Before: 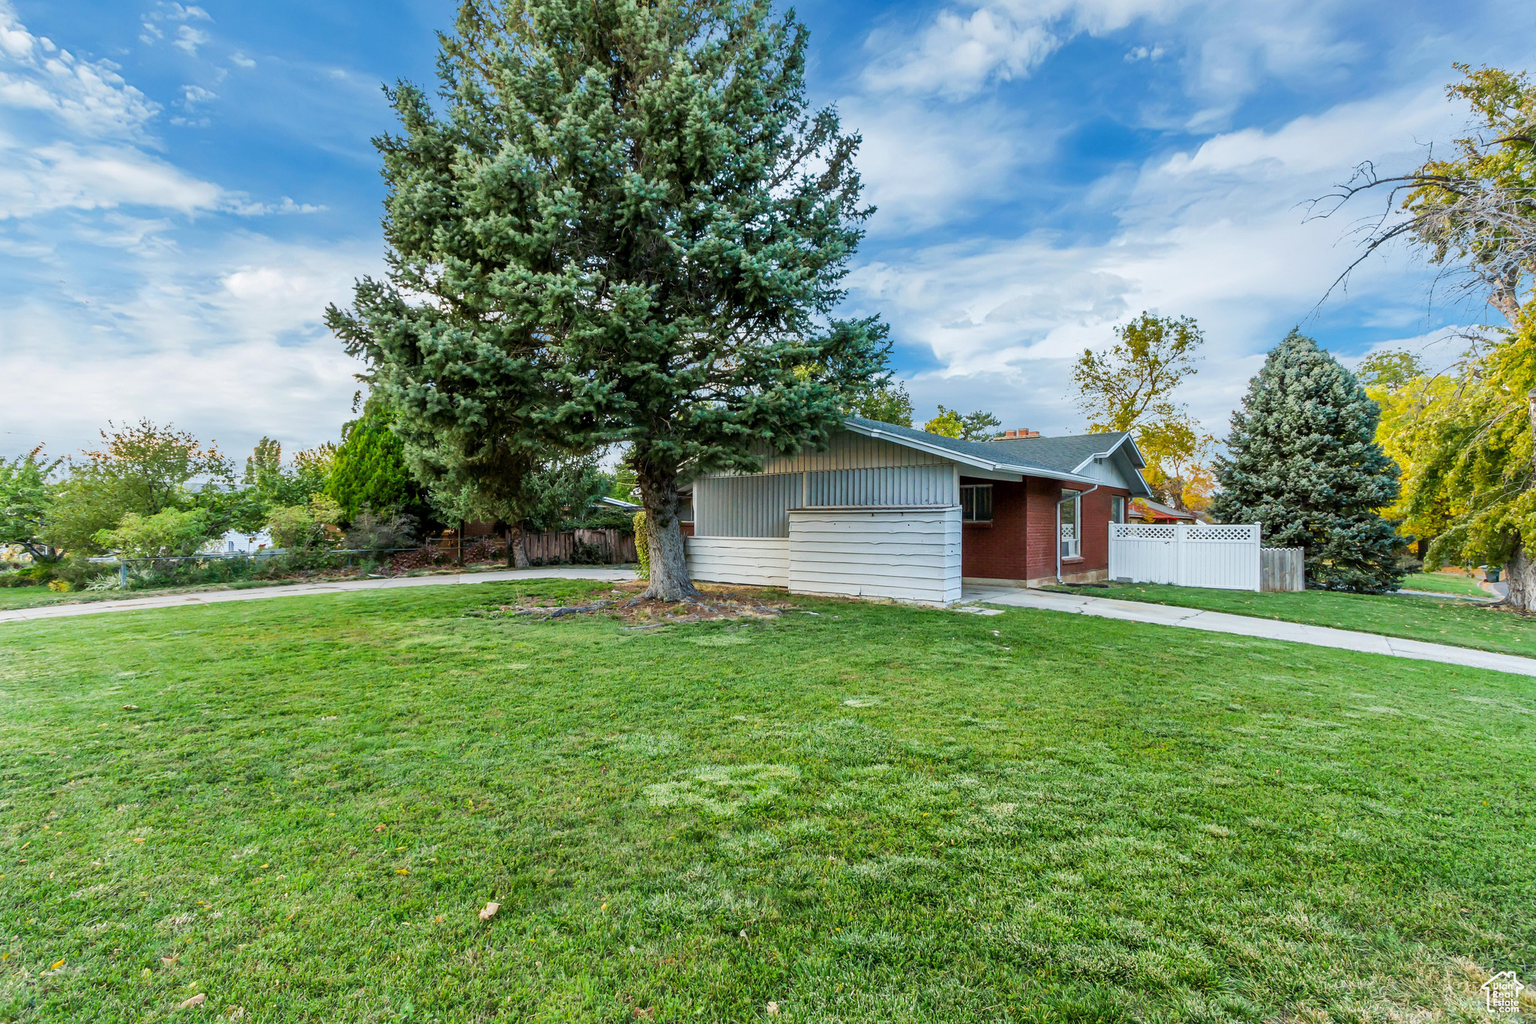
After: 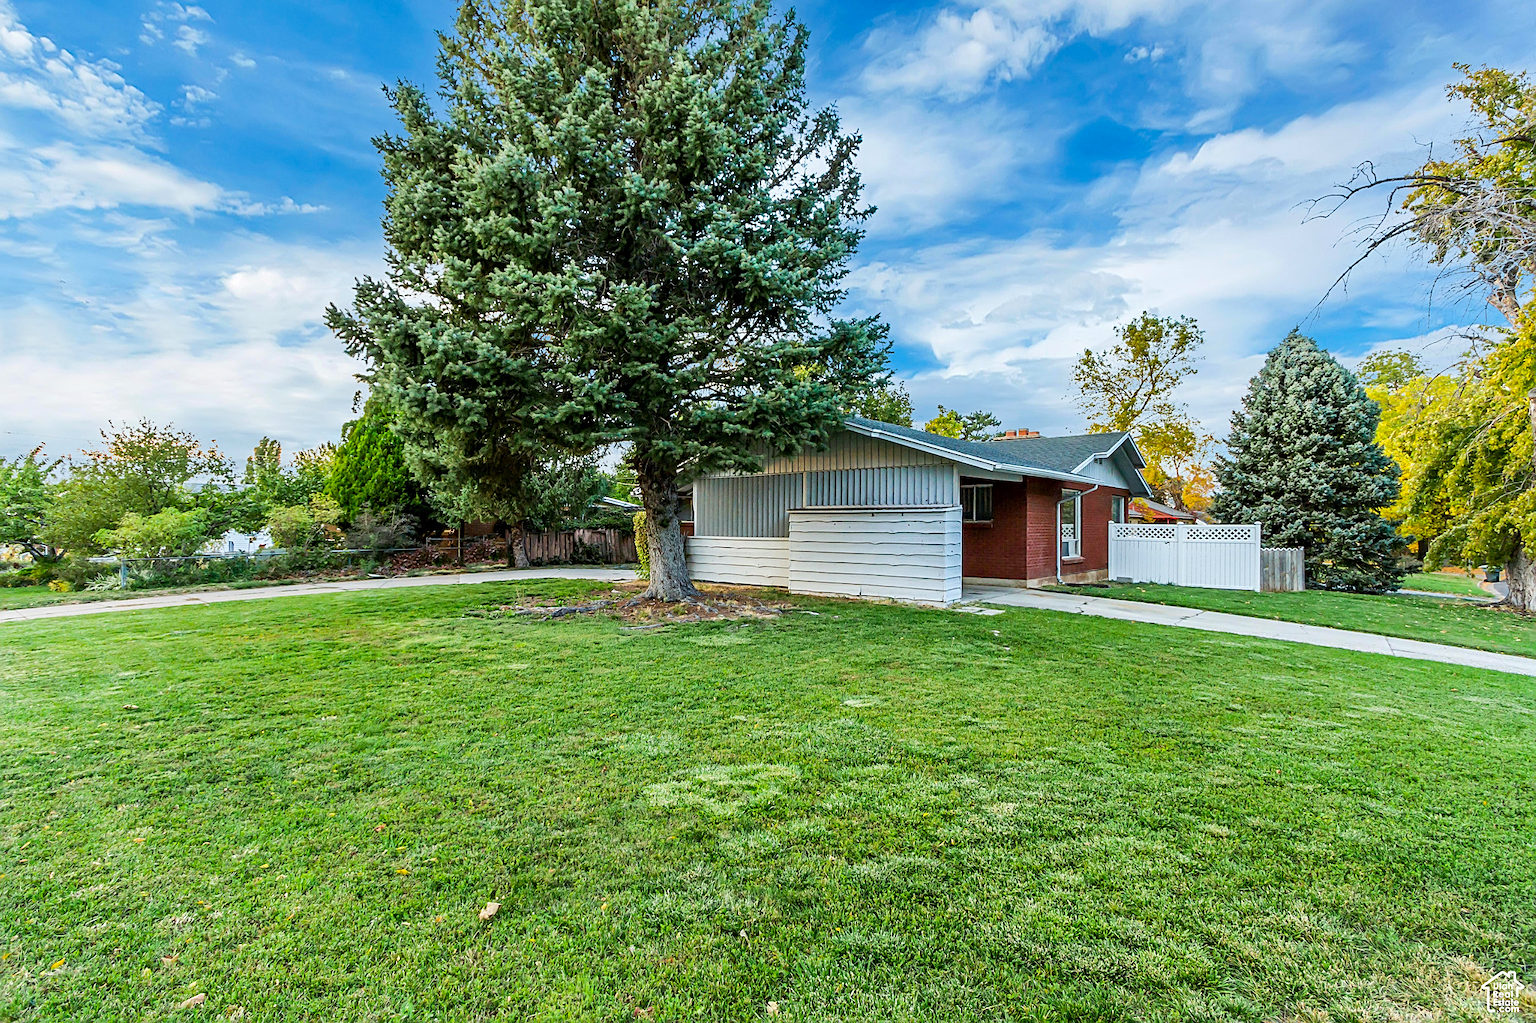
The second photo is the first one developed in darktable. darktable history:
contrast brightness saturation: contrast 0.101, brightness 0.025, saturation 0.092
haze removal: compatibility mode true, adaptive false
sharpen: on, module defaults
